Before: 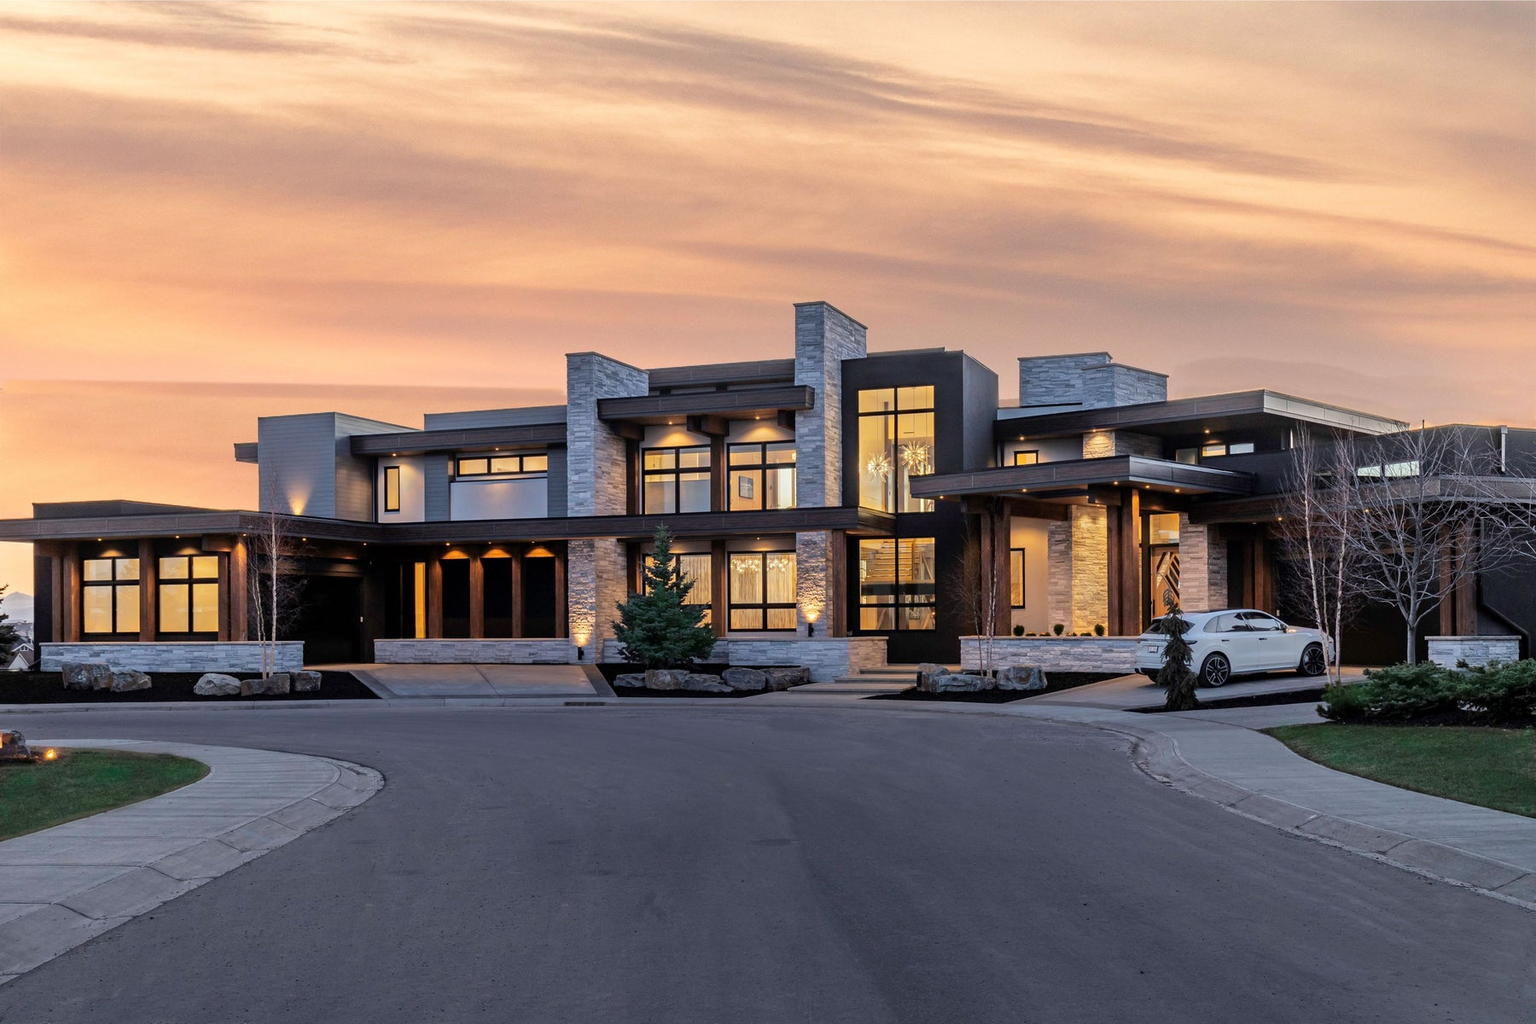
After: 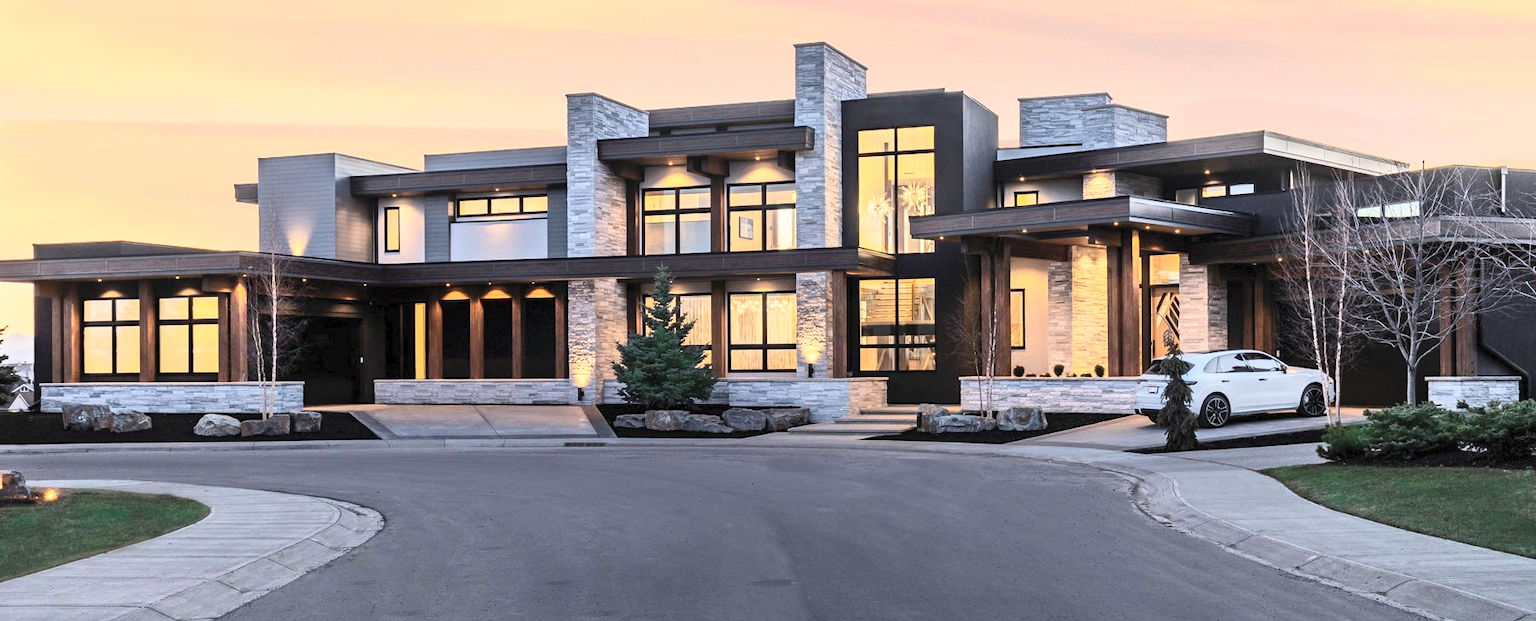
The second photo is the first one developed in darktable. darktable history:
contrast brightness saturation: contrast 0.39, brightness 0.53
crop and rotate: top 25.357%, bottom 13.942%
